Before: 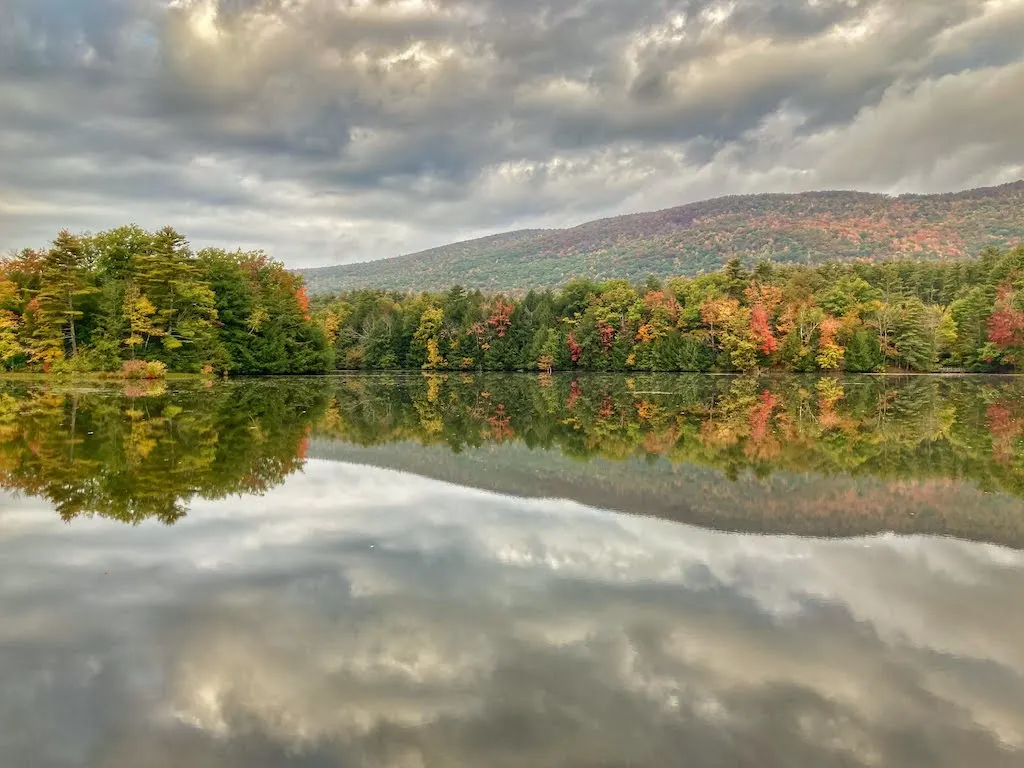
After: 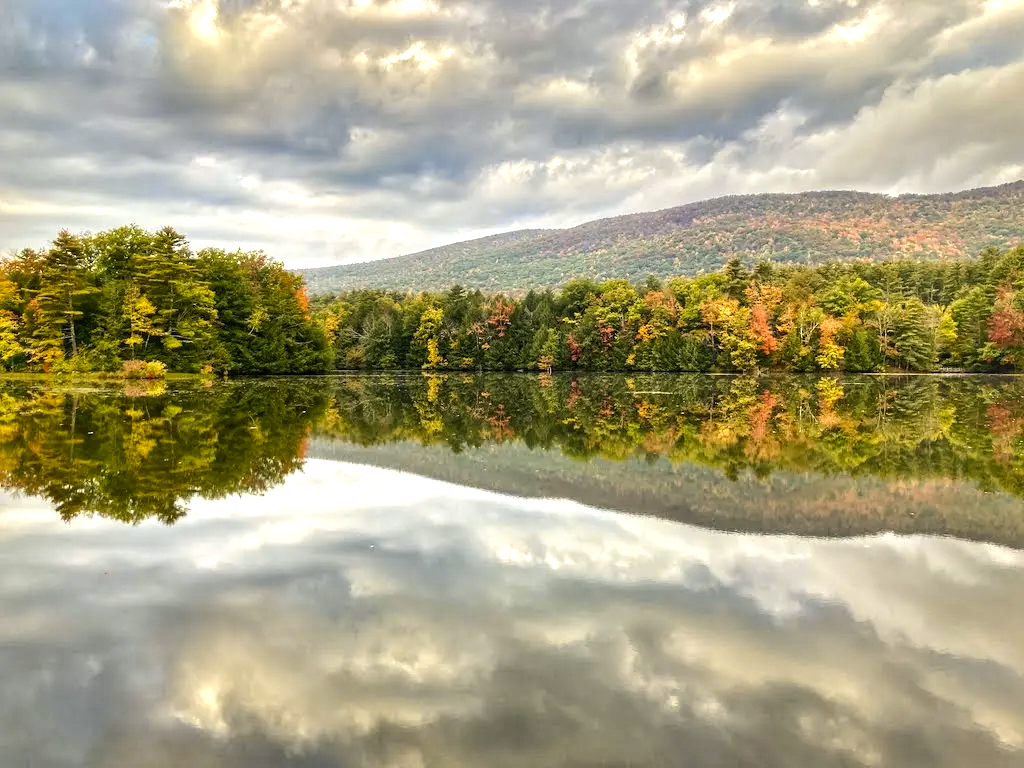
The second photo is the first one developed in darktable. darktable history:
color contrast: green-magenta contrast 0.85, blue-yellow contrast 1.25, unbound 0
tone equalizer: -8 EV -0.75 EV, -7 EV -0.7 EV, -6 EV -0.6 EV, -5 EV -0.4 EV, -3 EV 0.4 EV, -2 EV 0.6 EV, -1 EV 0.7 EV, +0 EV 0.75 EV, edges refinement/feathering 500, mask exposure compensation -1.57 EV, preserve details no
